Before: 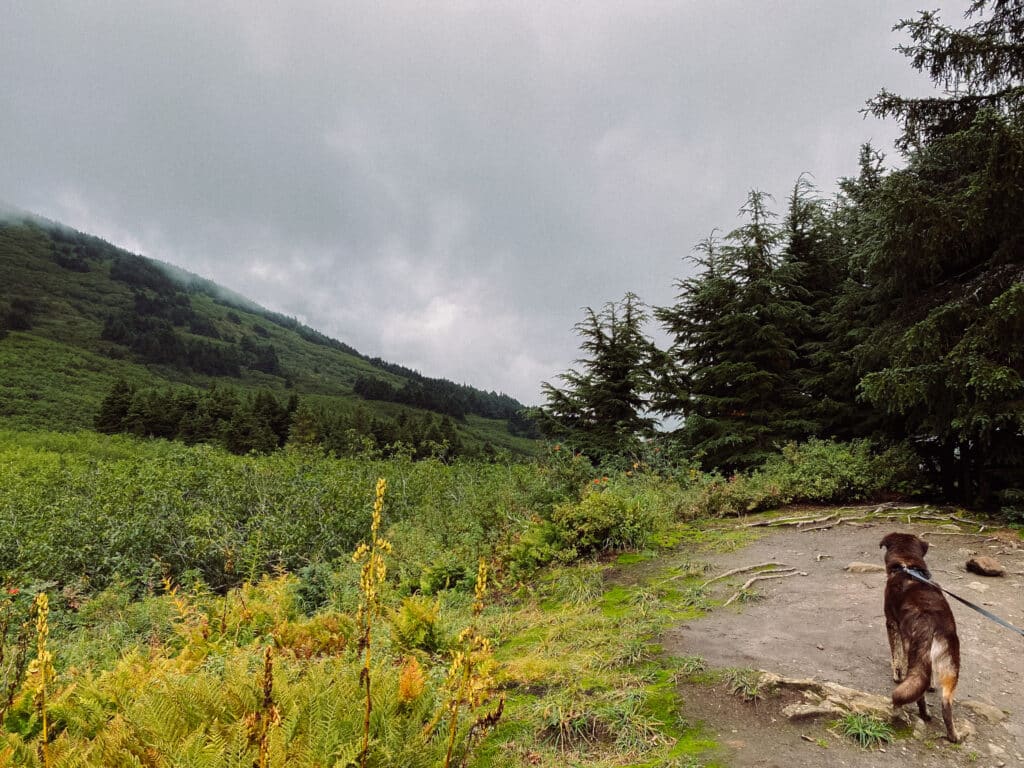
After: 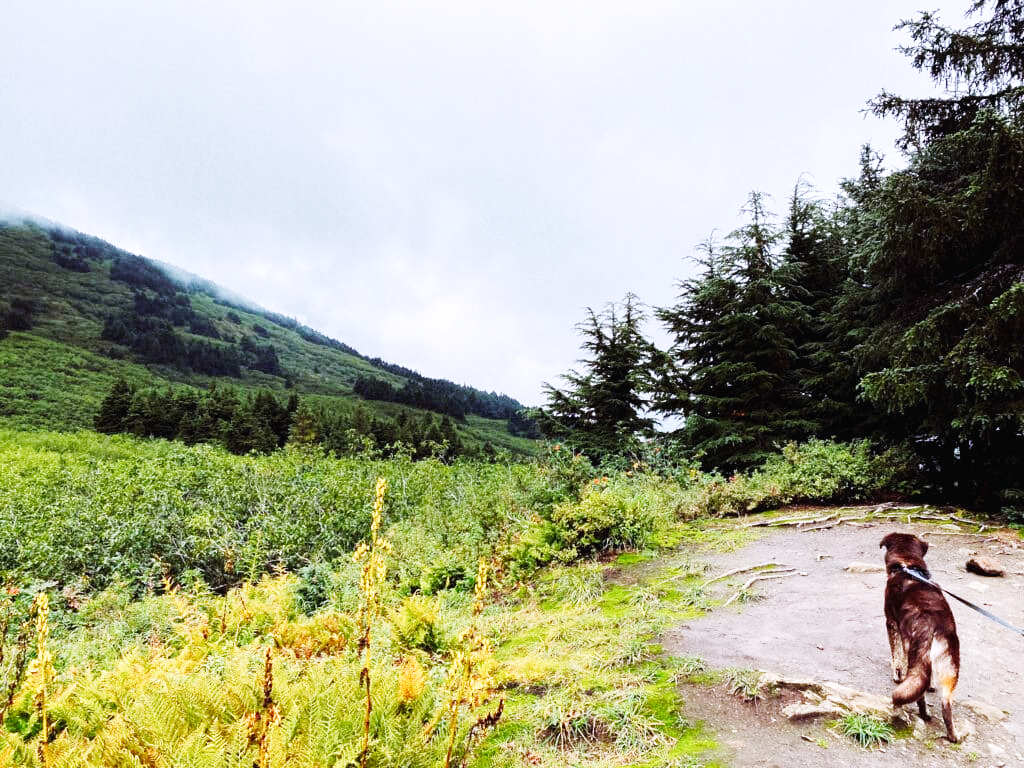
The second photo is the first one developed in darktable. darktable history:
base curve: curves: ch0 [(0, 0.003) (0.001, 0.002) (0.006, 0.004) (0.02, 0.022) (0.048, 0.086) (0.094, 0.234) (0.162, 0.431) (0.258, 0.629) (0.385, 0.8) (0.548, 0.918) (0.751, 0.988) (1, 1)], preserve colors none
color calibration: illuminant custom, x 0.373, y 0.388, temperature 4269.97 K
